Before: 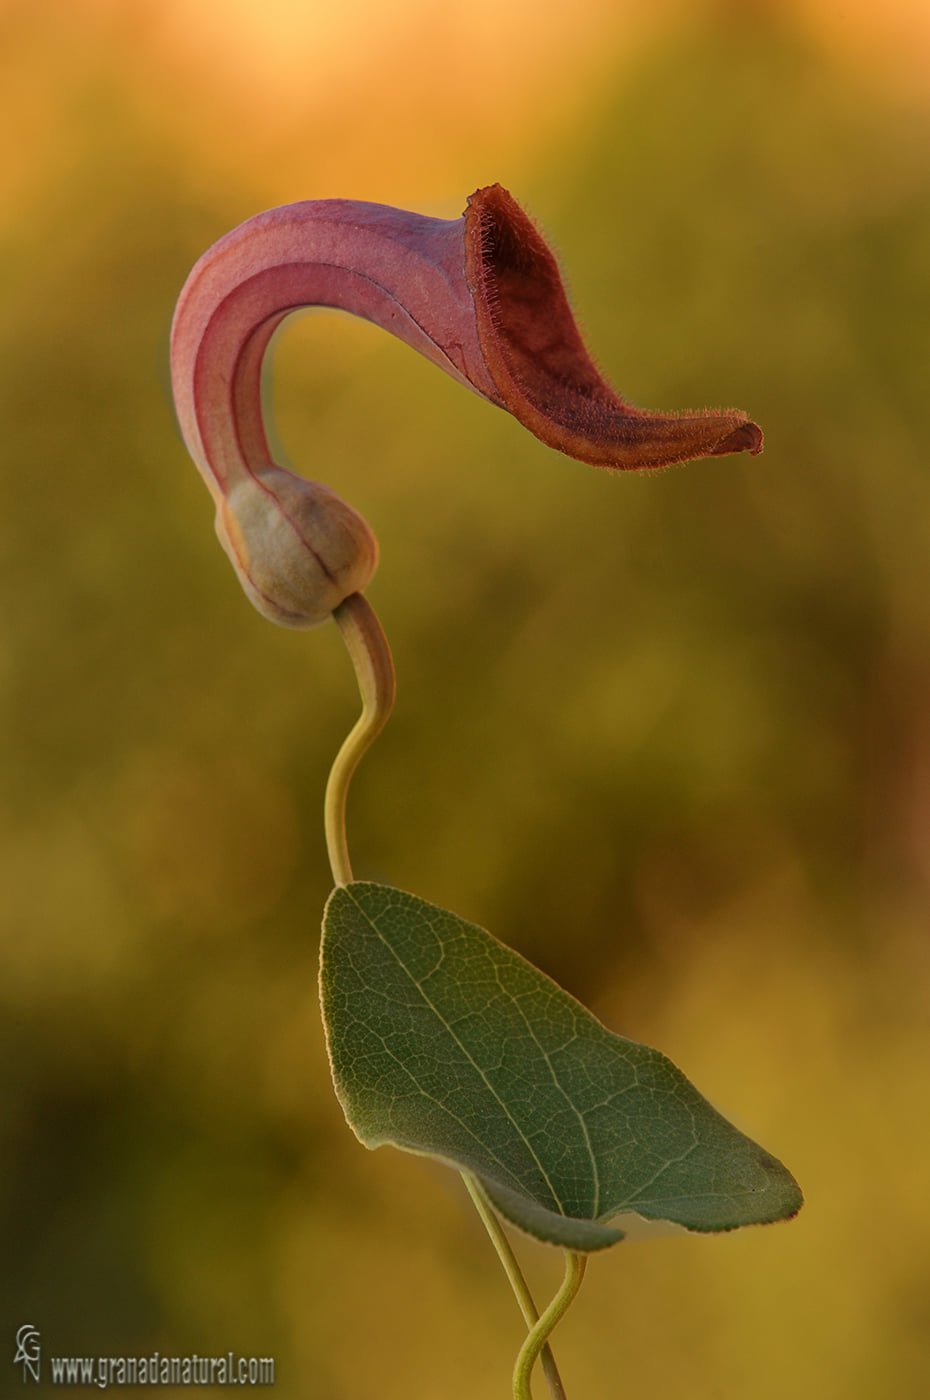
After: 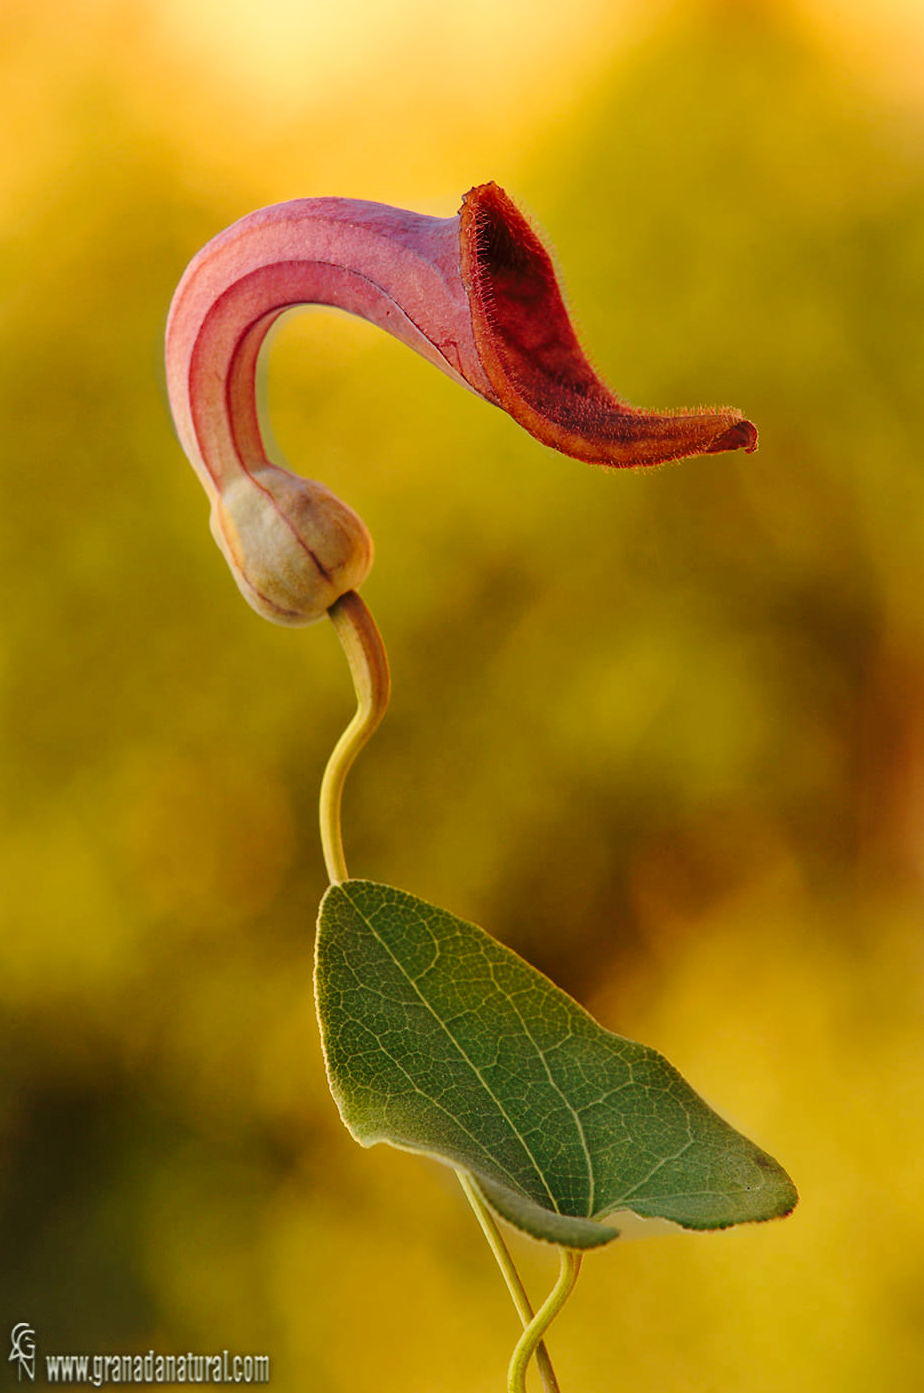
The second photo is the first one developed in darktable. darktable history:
base curve: curves: ch0 [(0, 0) (0.028, 0.03) (0.121, 0.232) (0.46, 0.748) (0.859, 0.968) (1, 1)], preserve colors none
crop and rotate: left 0.614%, top 0.179%, bottom 0.309%
